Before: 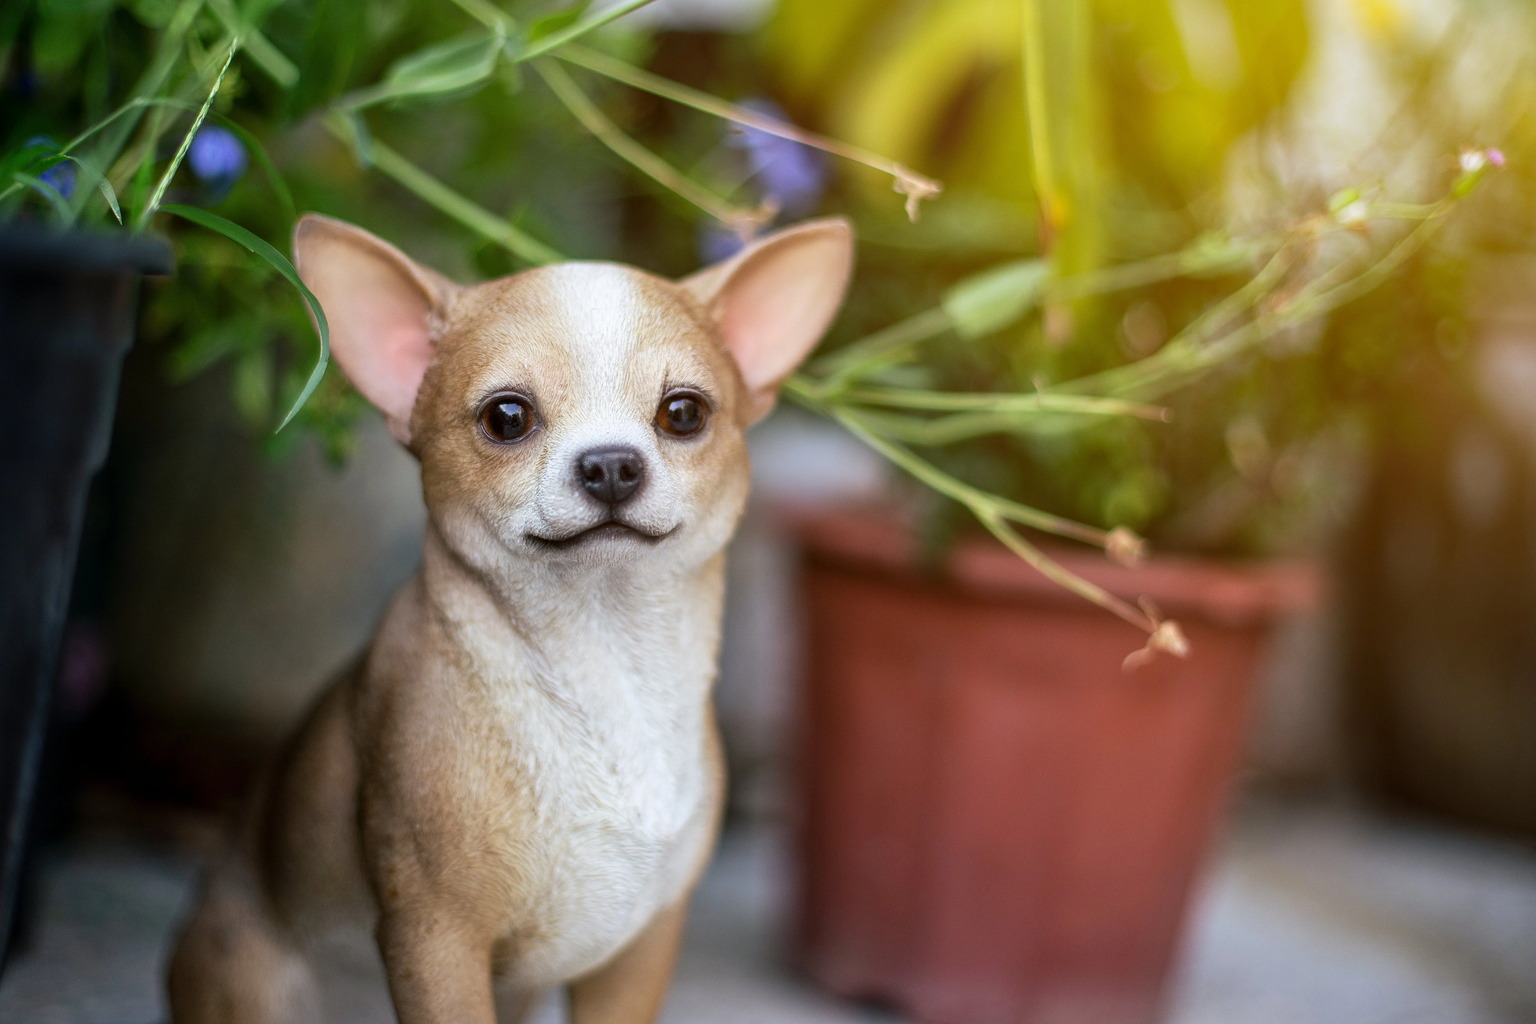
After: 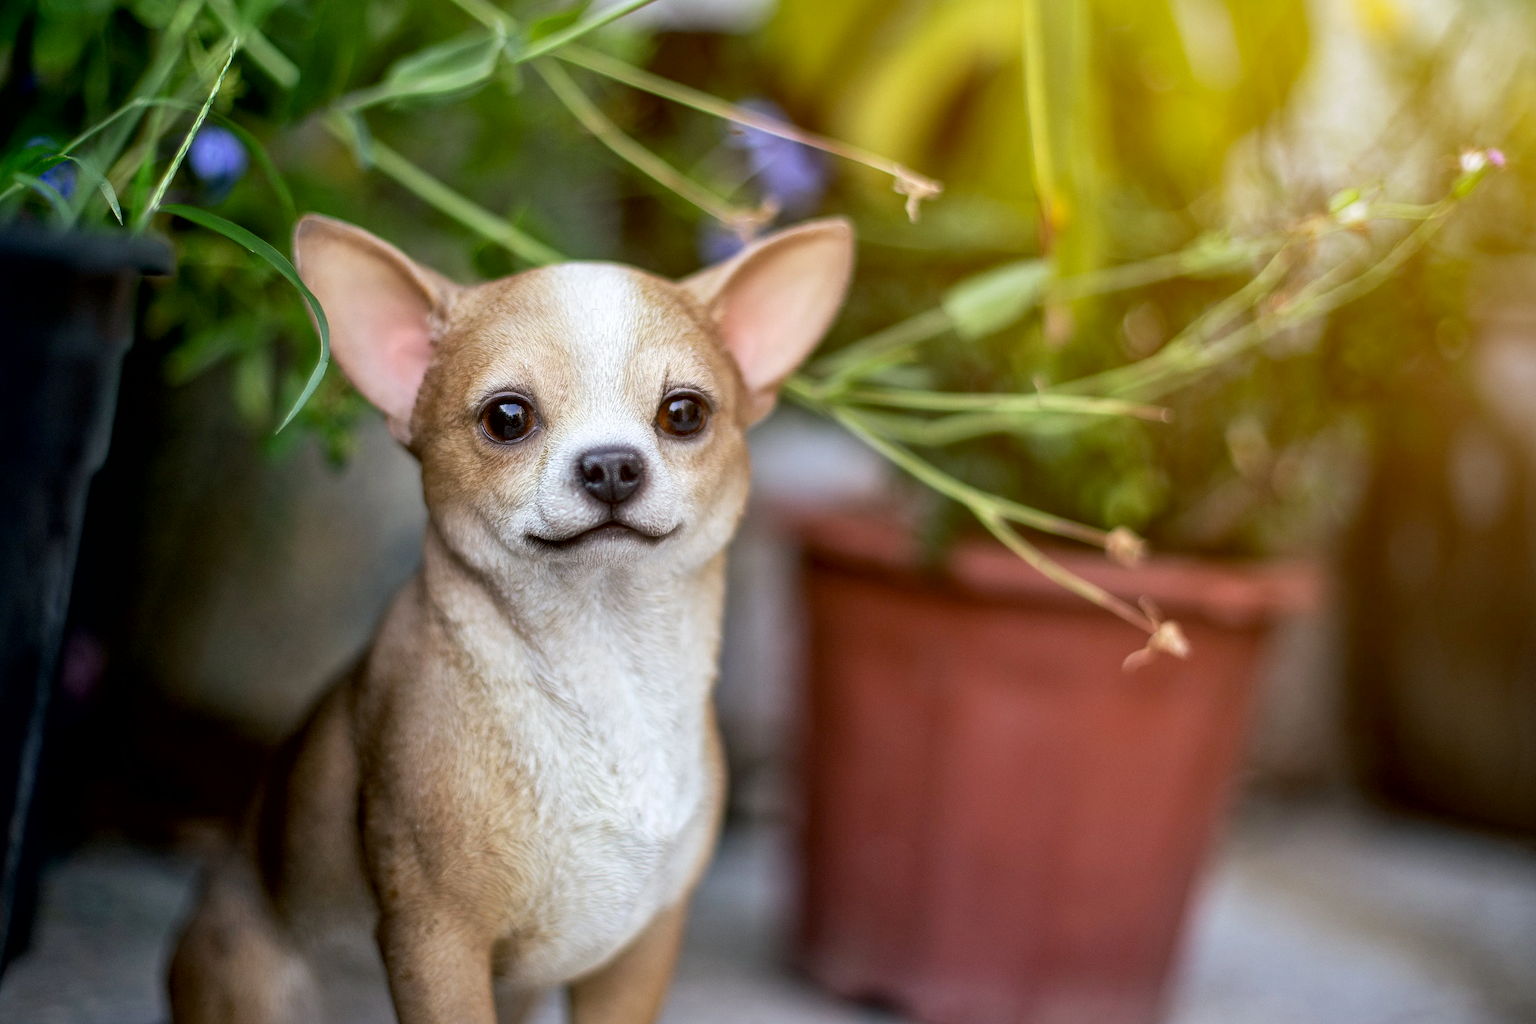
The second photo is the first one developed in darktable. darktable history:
local contrast: mode bilateral grid, contrast 20, coarseness 50, detail 120%, midtone range 0.2
exposure: black level correction 0.005, exposure 0.014 EV, compensate highlight preservation false
